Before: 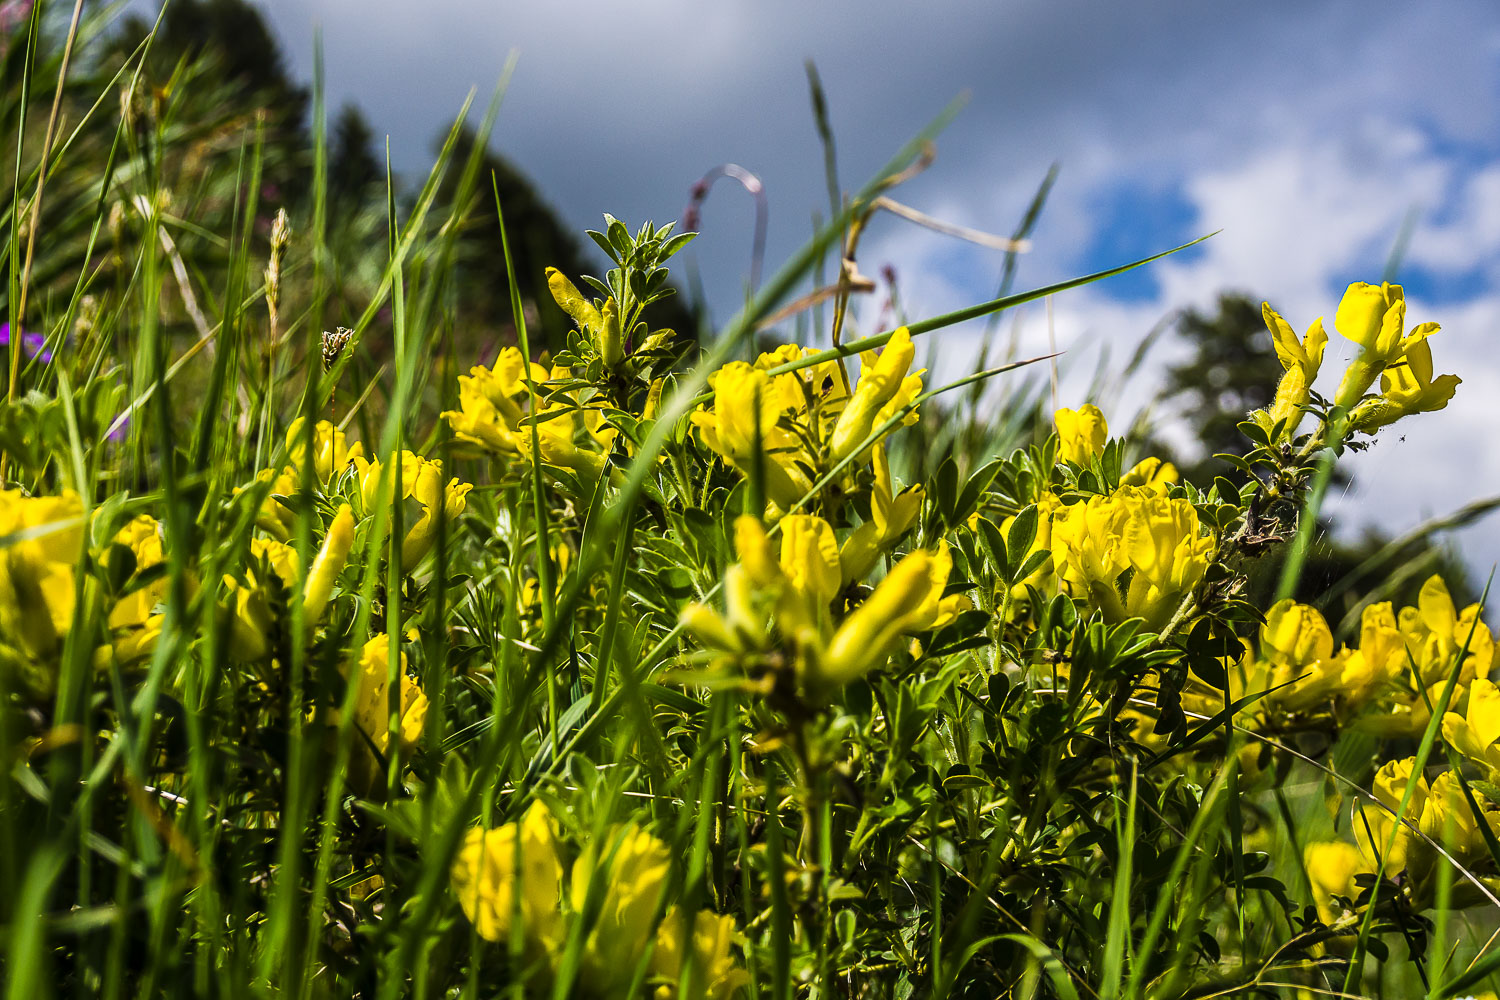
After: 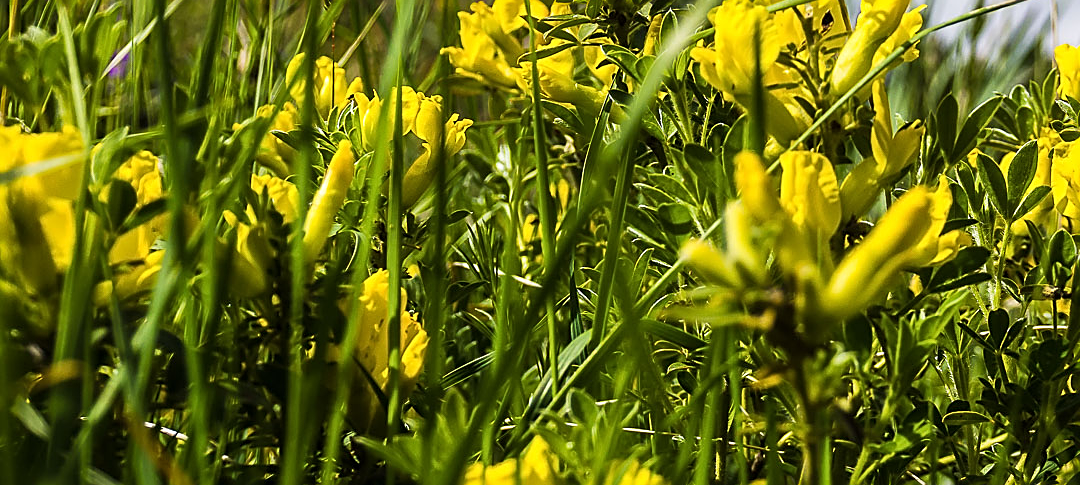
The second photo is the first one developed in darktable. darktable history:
sharpen: on, module defaults
crop: top 36.498%, right 27.964%, bottom 14.995%
